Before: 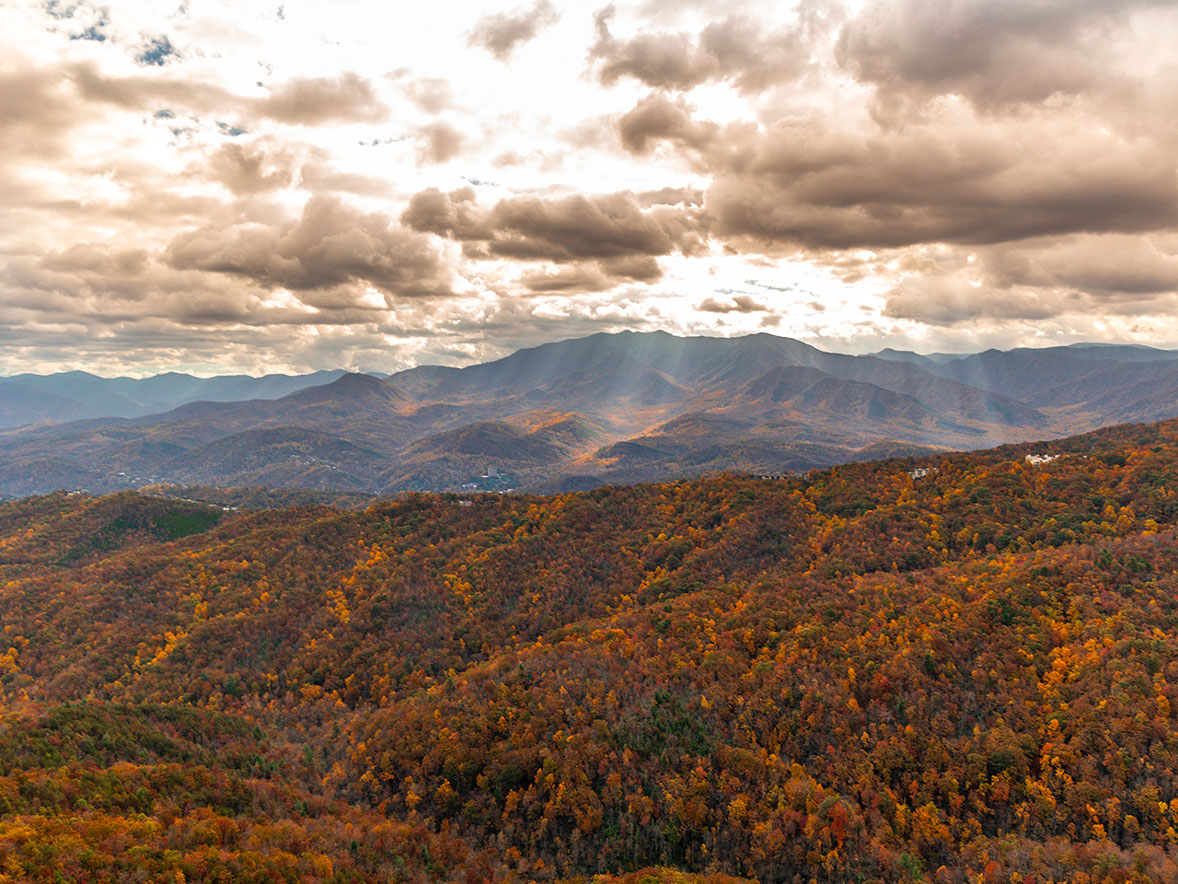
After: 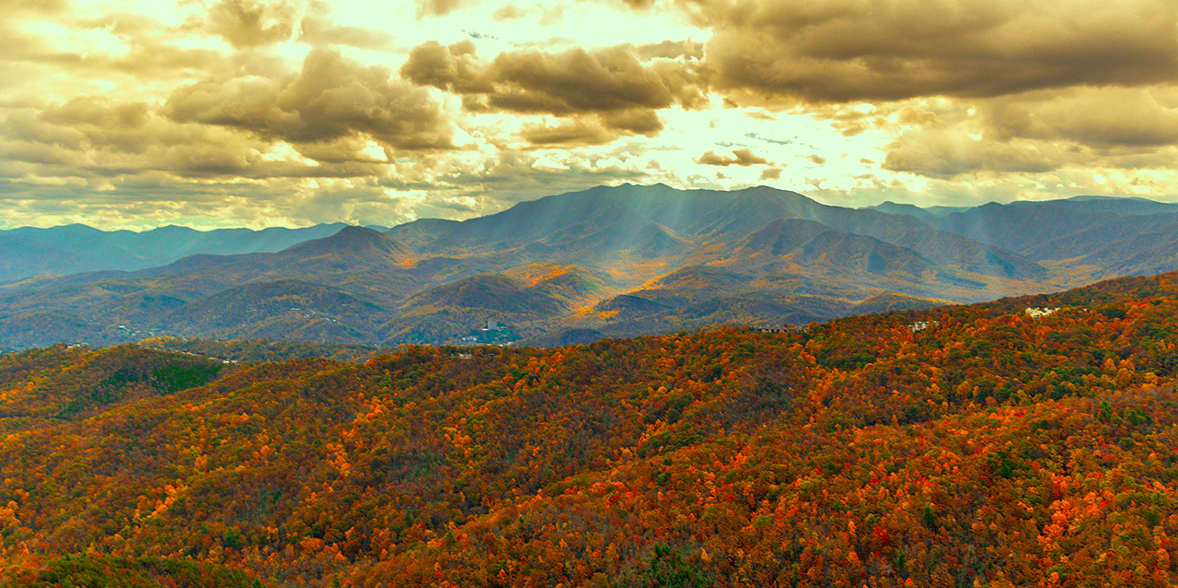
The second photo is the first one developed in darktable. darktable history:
crop: top 16.727%, bottom 16.727%
color correction: highlights a* -10.77, highlights b* 9.8, saturation 1.72
